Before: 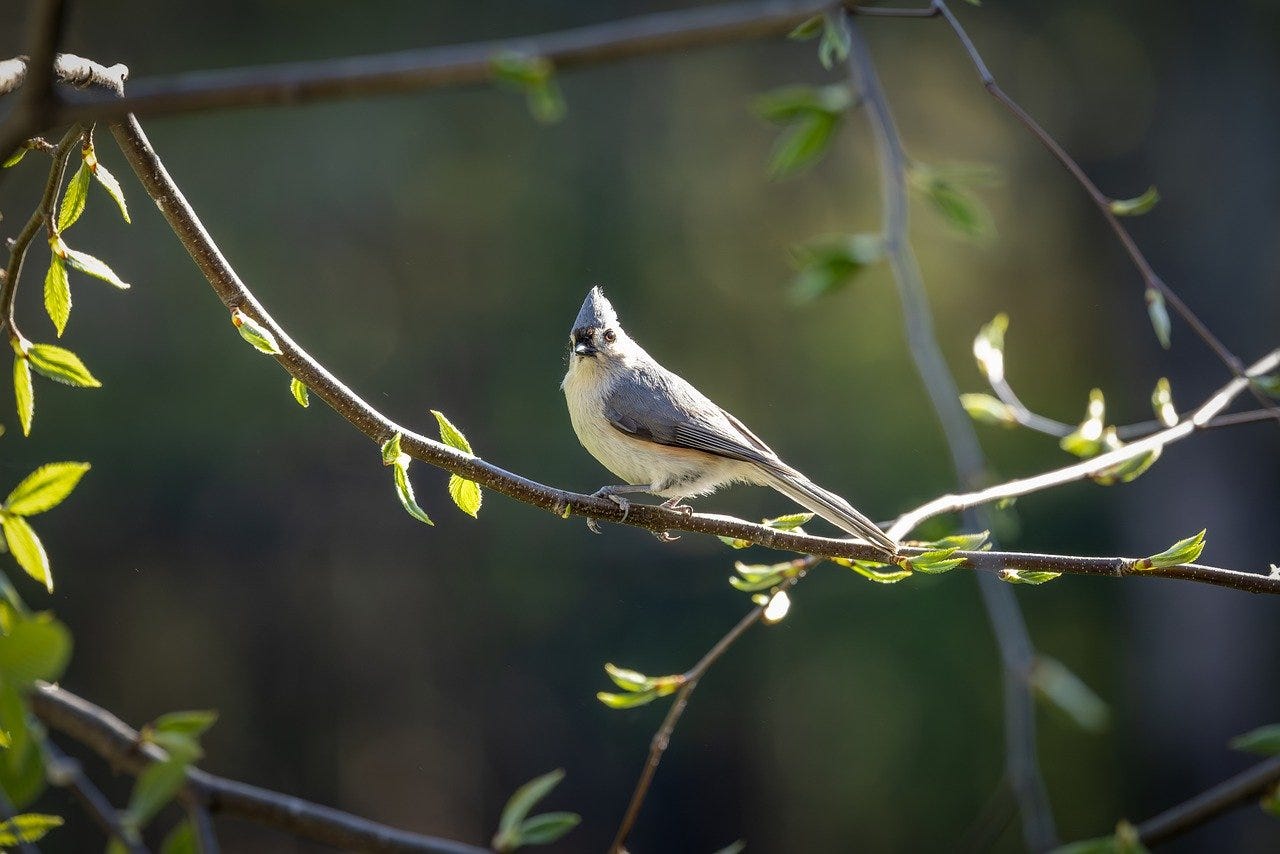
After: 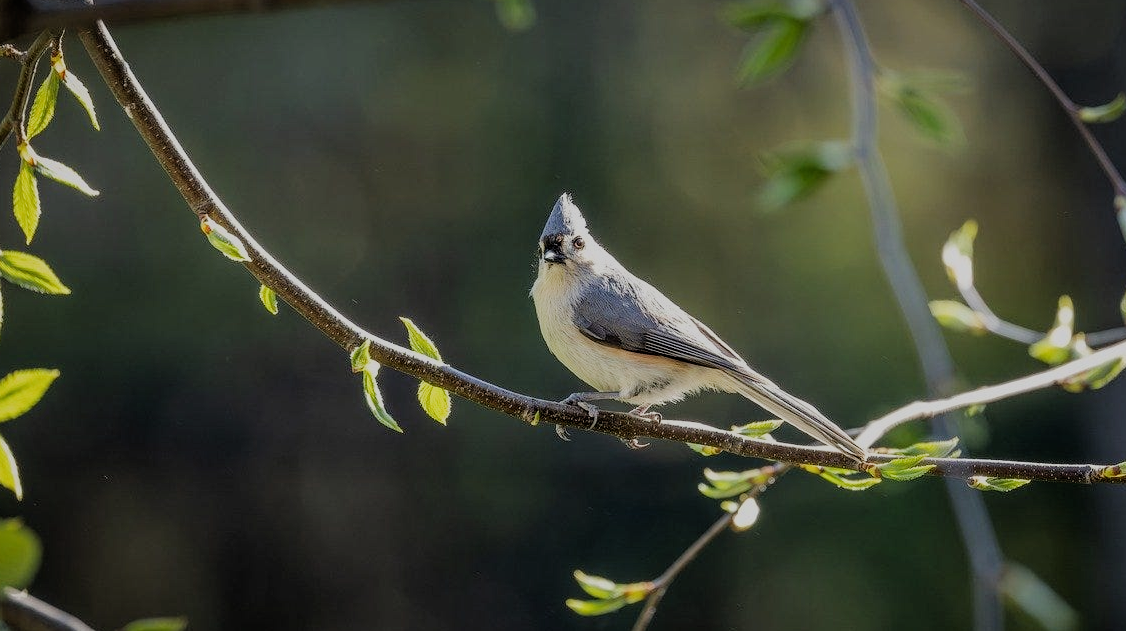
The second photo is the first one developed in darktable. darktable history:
crop and rotate: left 2.477%, top 11.007%, right 9.483%, bottom 15.024%
filmic rgb: black relative exposure -6.93 EV, white relative exposure 5.63 EV, hardness 2.85
